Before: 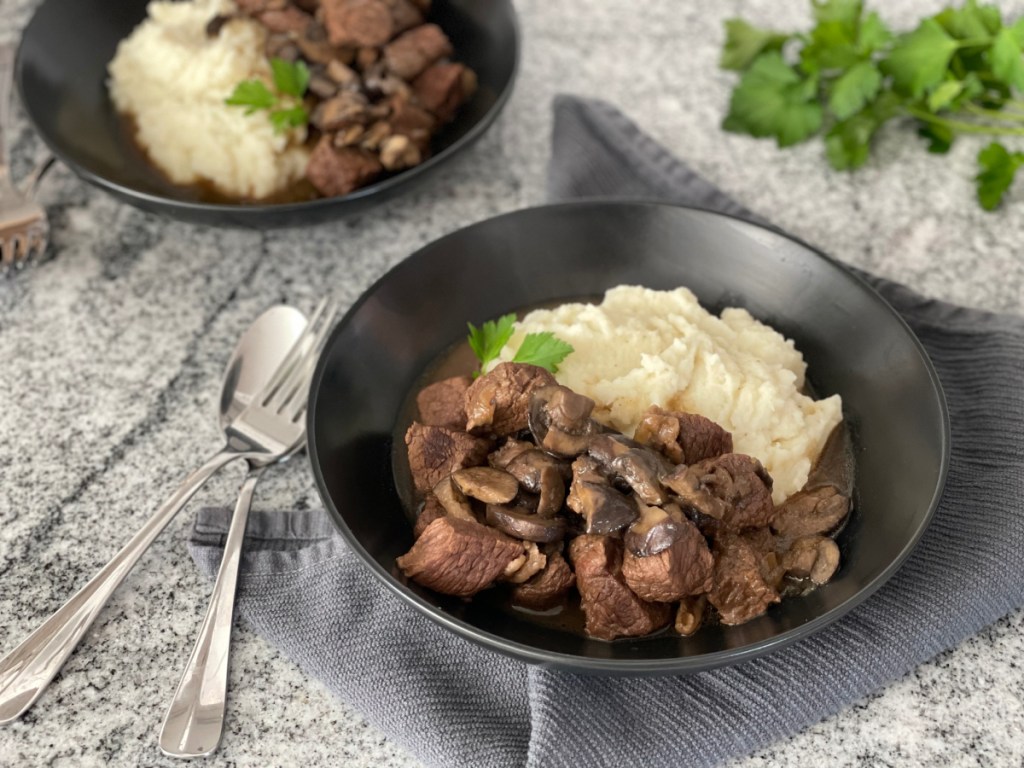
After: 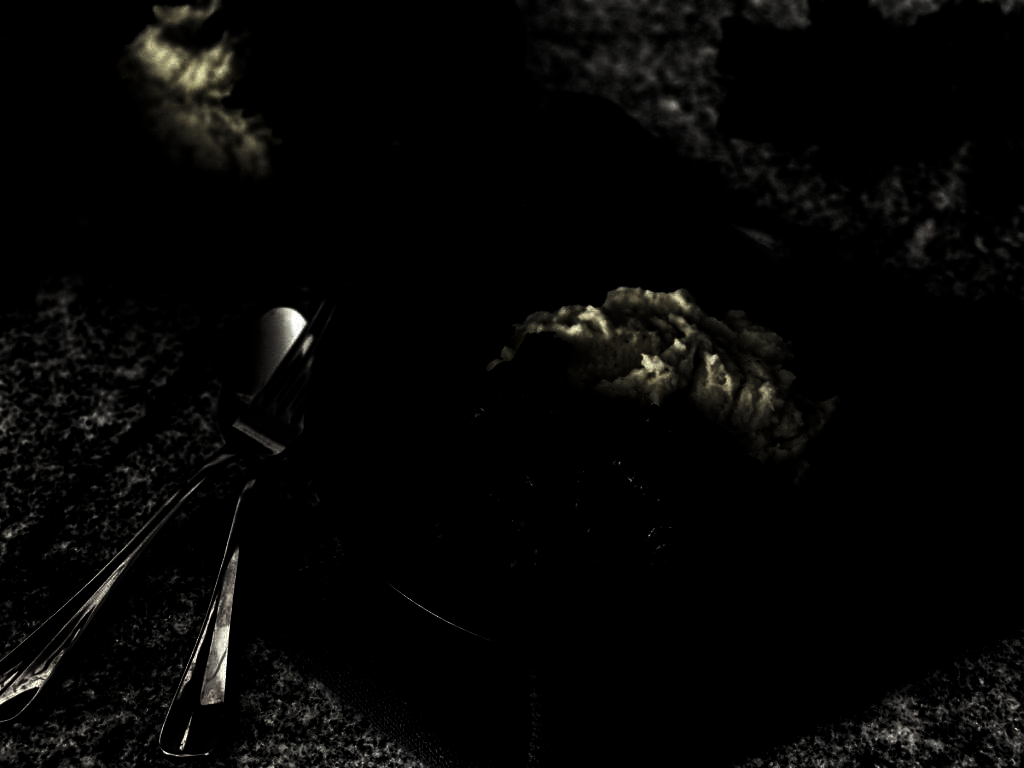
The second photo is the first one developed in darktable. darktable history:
levels: levels [0.721, 0.937, 0.997]
contrast brightness saturation: contrast 0.03, brightness 0.06, saturation 0.13
color balance rgb: linear chroma grading › global chroma 15%, perceptual saturation grading › global saturation 30%
